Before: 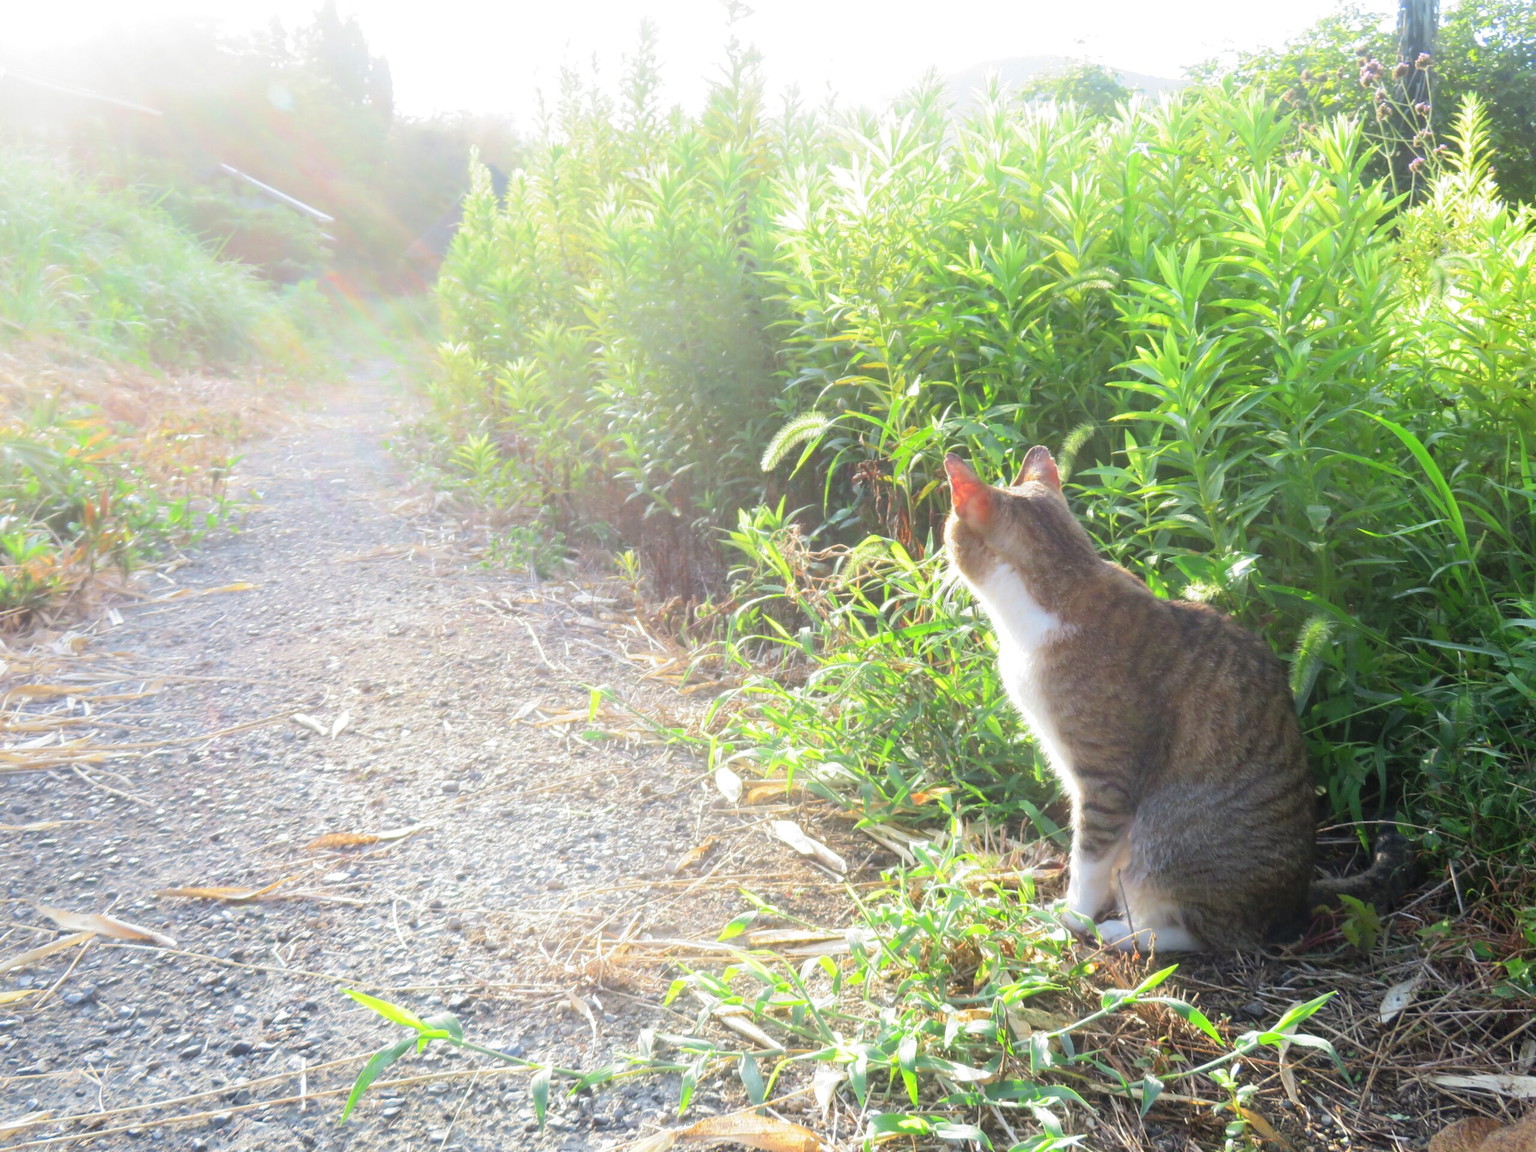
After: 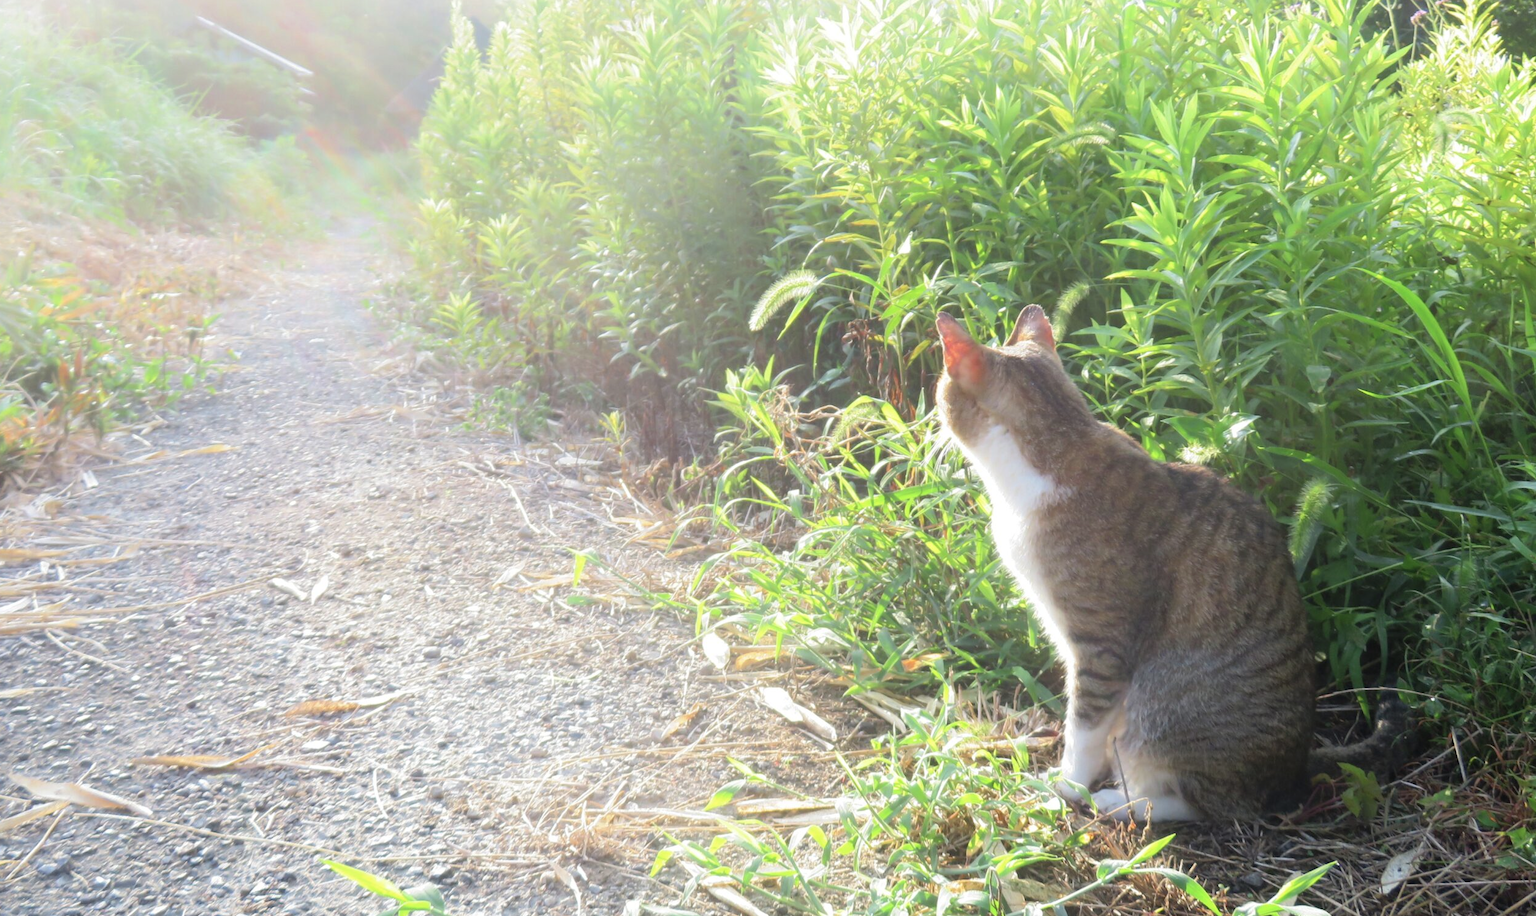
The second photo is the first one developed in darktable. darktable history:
color contrast: green-magenta contrast 0.84, blue-yellow contrast 0.86
crop and rotate: left 1.814%, top 12.818%, right 0.25%, bottom 9.225%
